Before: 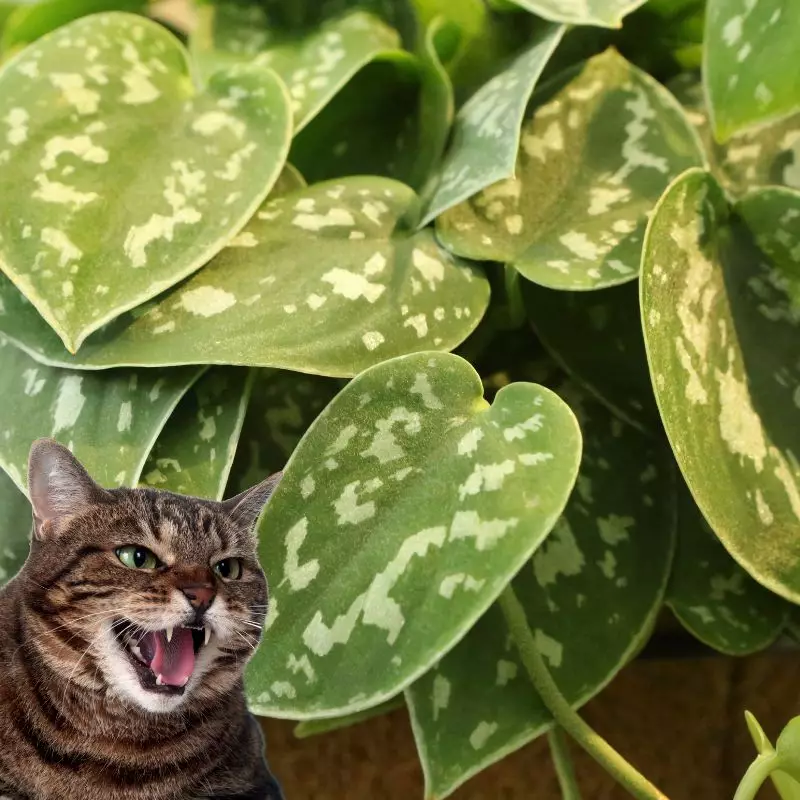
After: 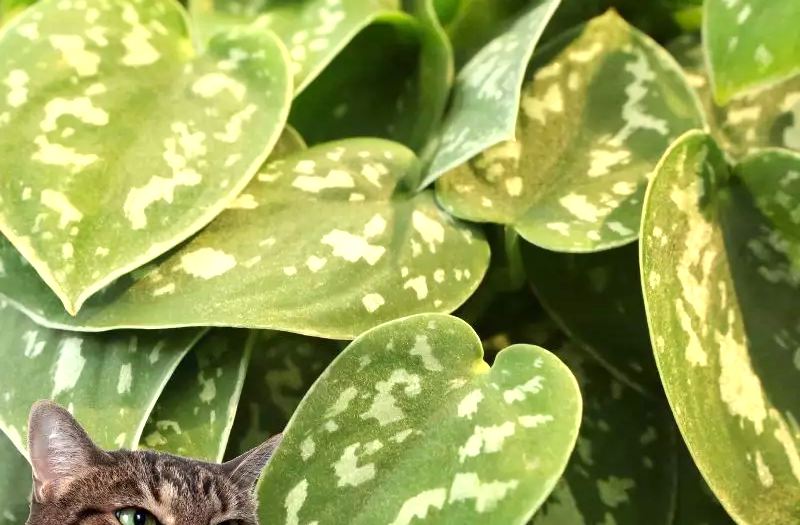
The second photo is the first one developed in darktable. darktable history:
exposure: black level correction 0.001, exposure 0.5 EV, compensate exposure bias true, compensate highlight preservation false
crop and rotate: top 4.848%, bottom 29.503%
